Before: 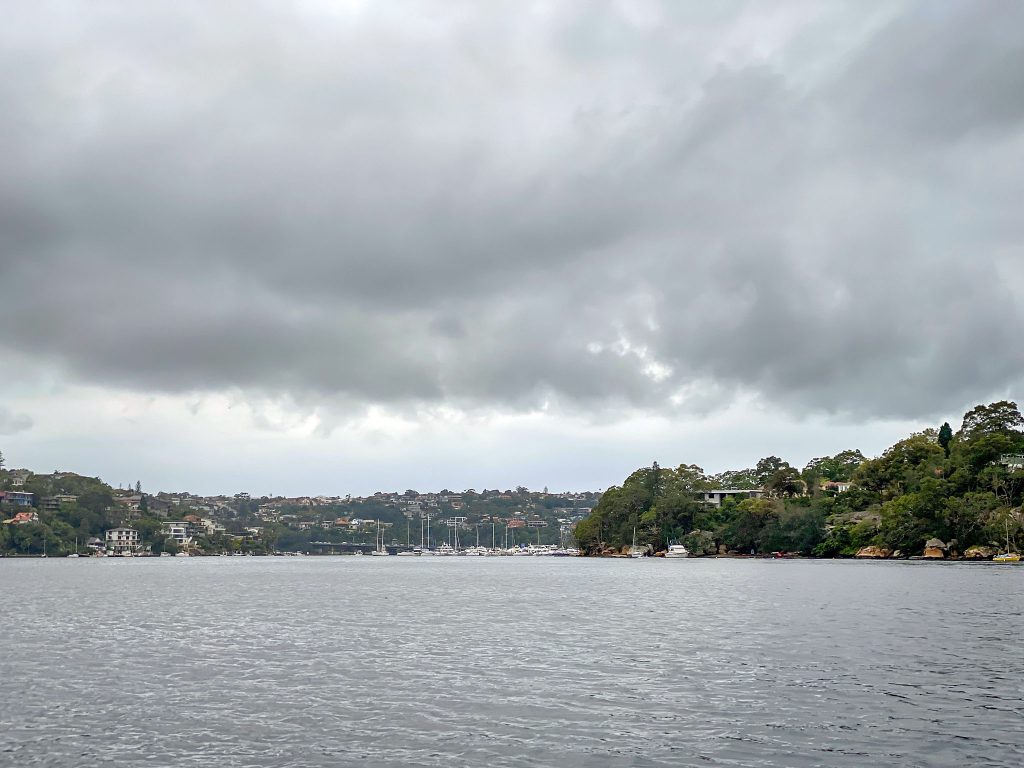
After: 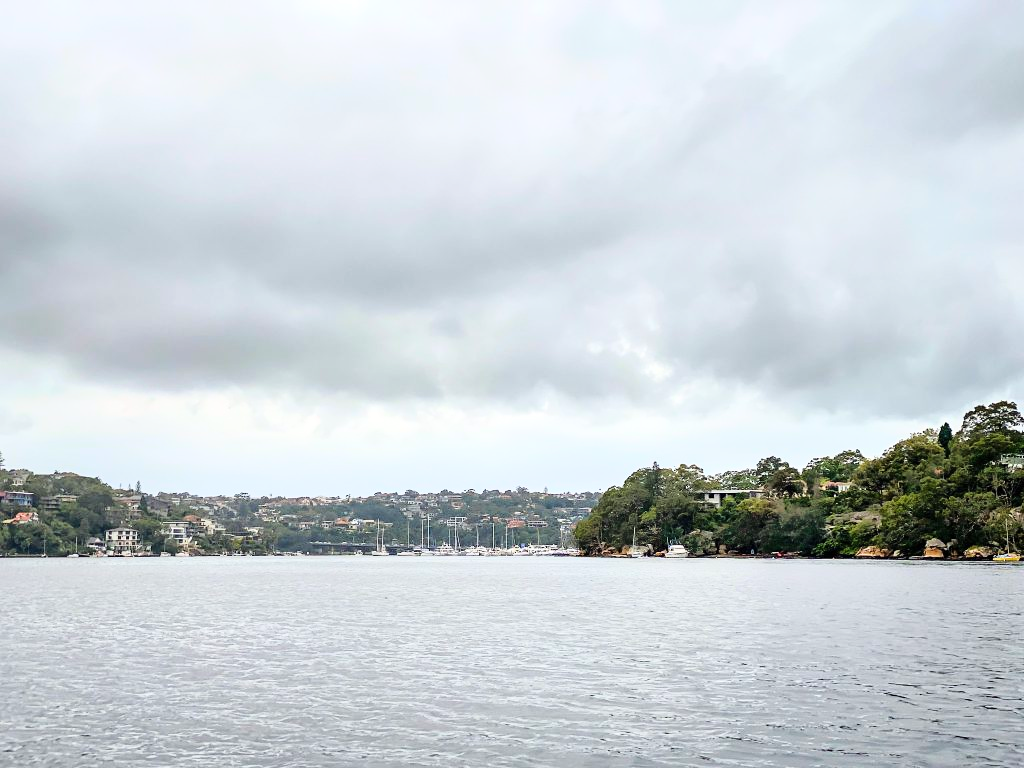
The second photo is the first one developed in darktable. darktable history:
base curve: curves: ch0 [(0, 0) (0.028, 0.03) (0.121, 0.232) (0.46, 0.748) (0.859, 0.968) (1, 1)]
tone equalizer: on, module defaults
